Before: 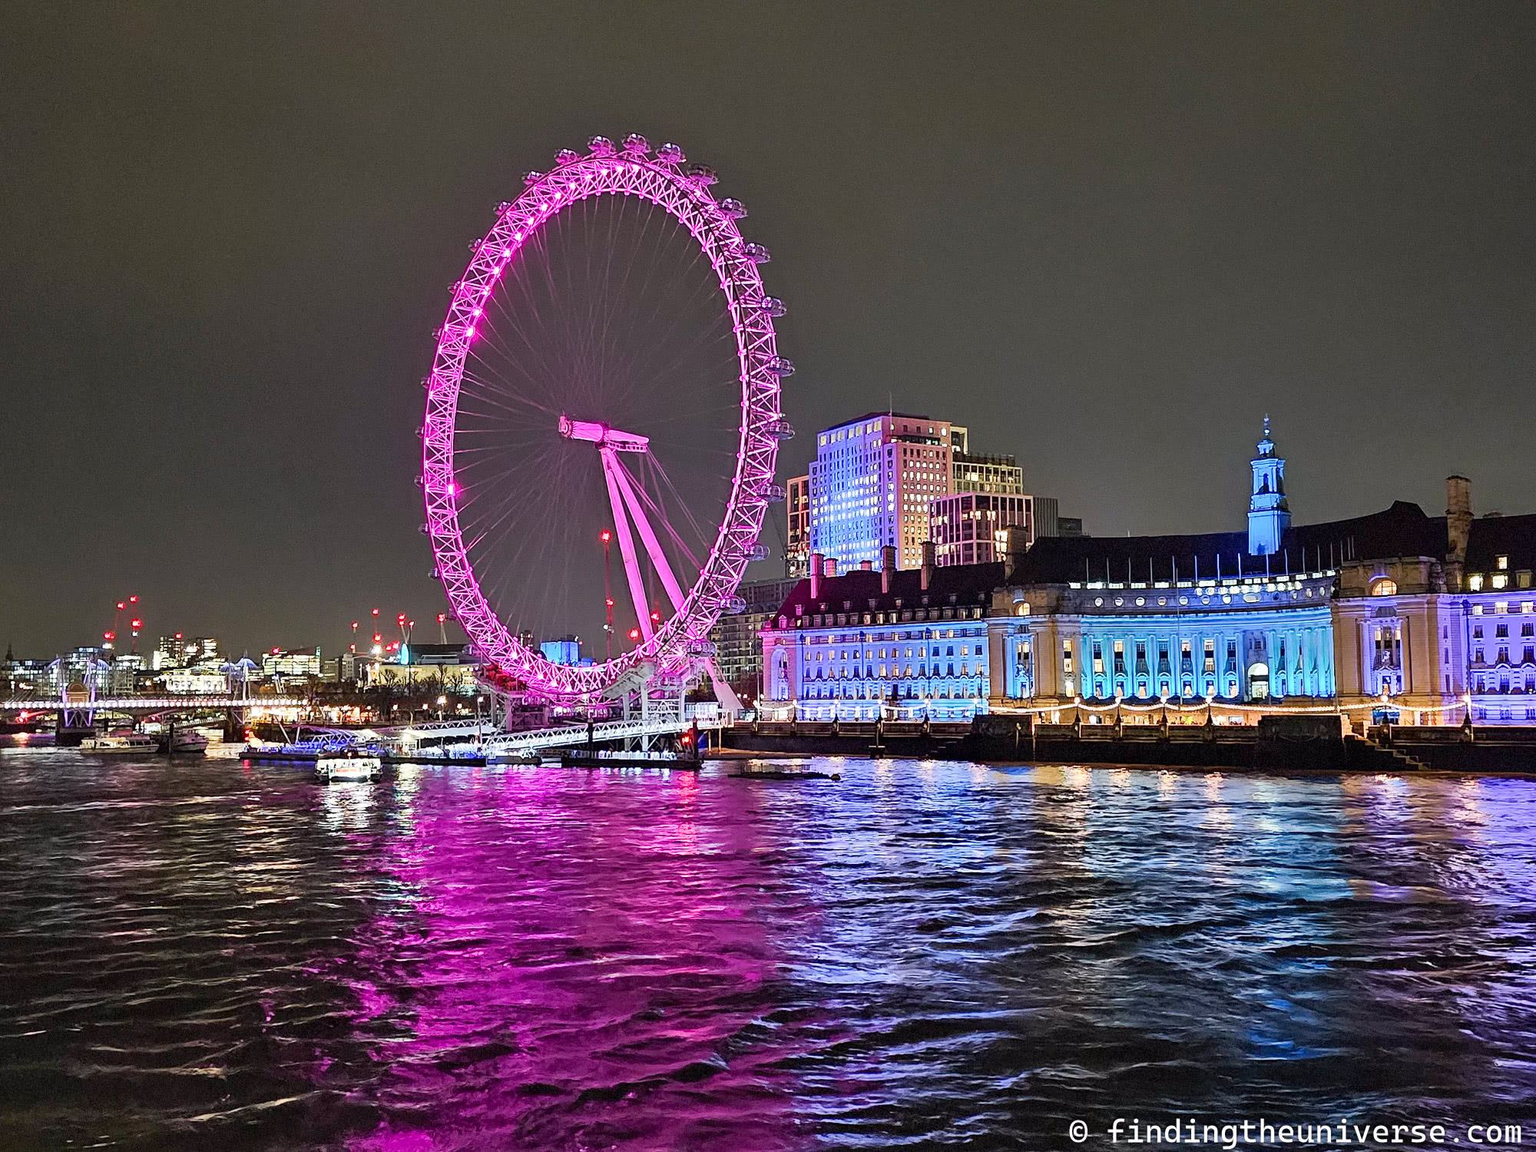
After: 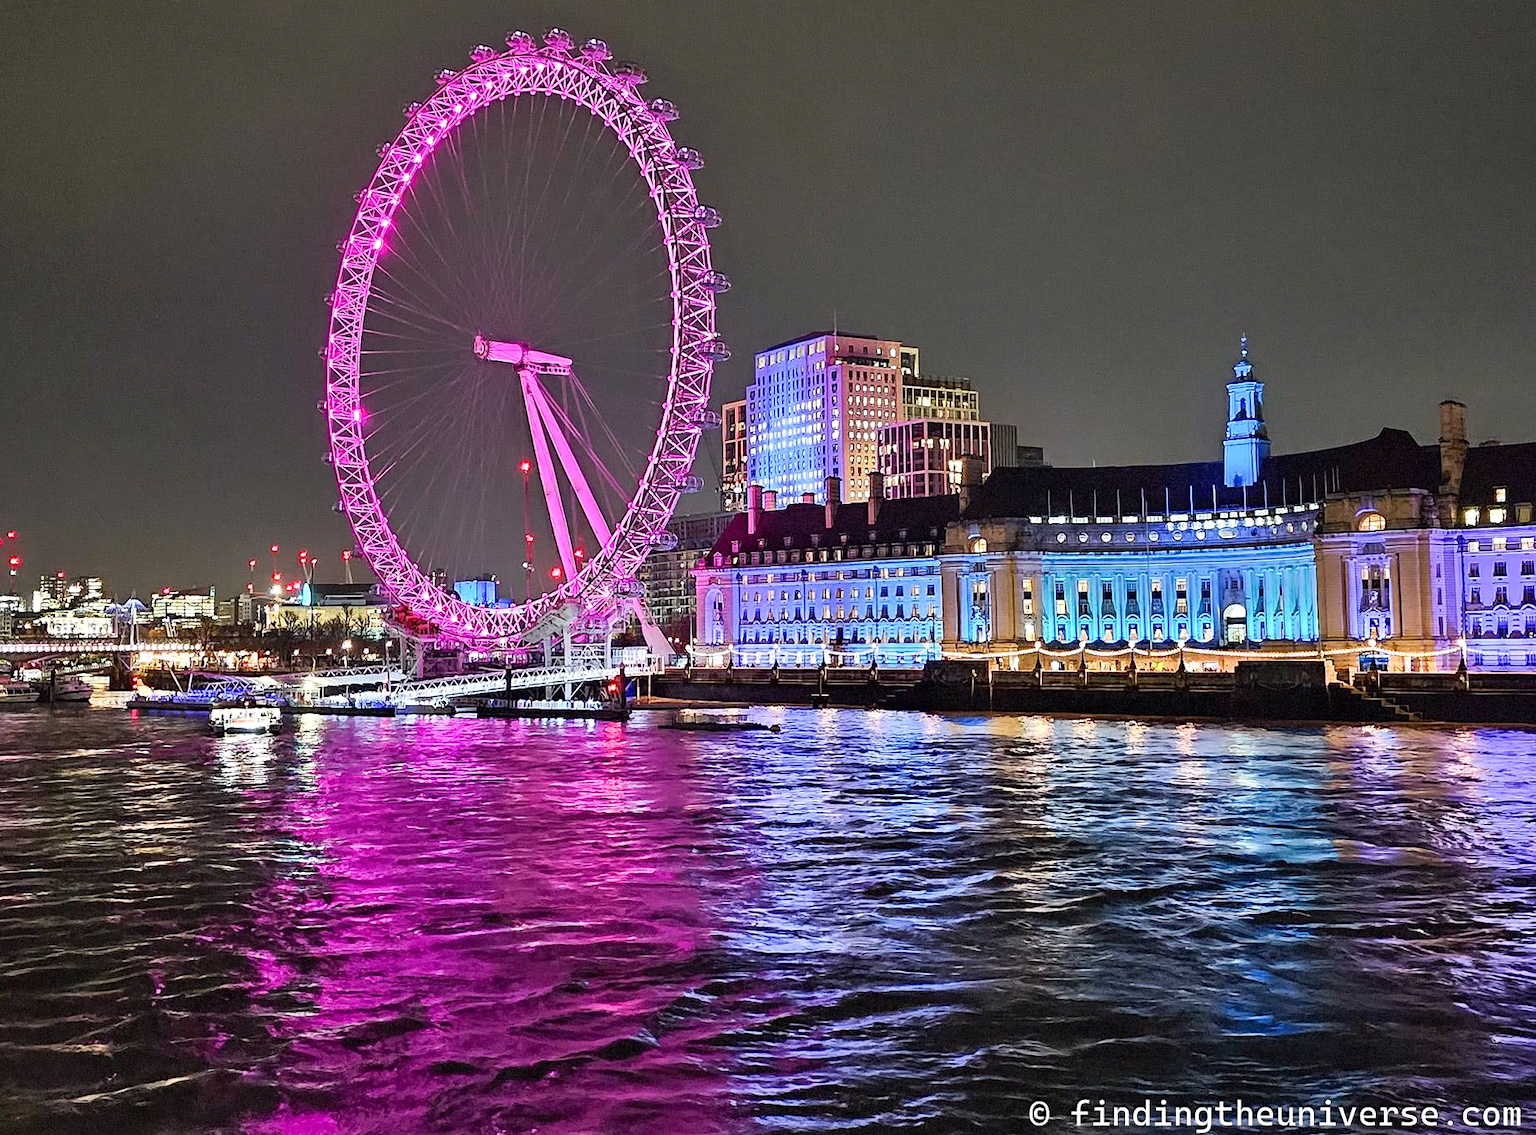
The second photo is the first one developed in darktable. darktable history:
exposure: exposure 0.127 EV, compensate highlight preservation false
crop and rotate: left 8.012%, top 9.335%
